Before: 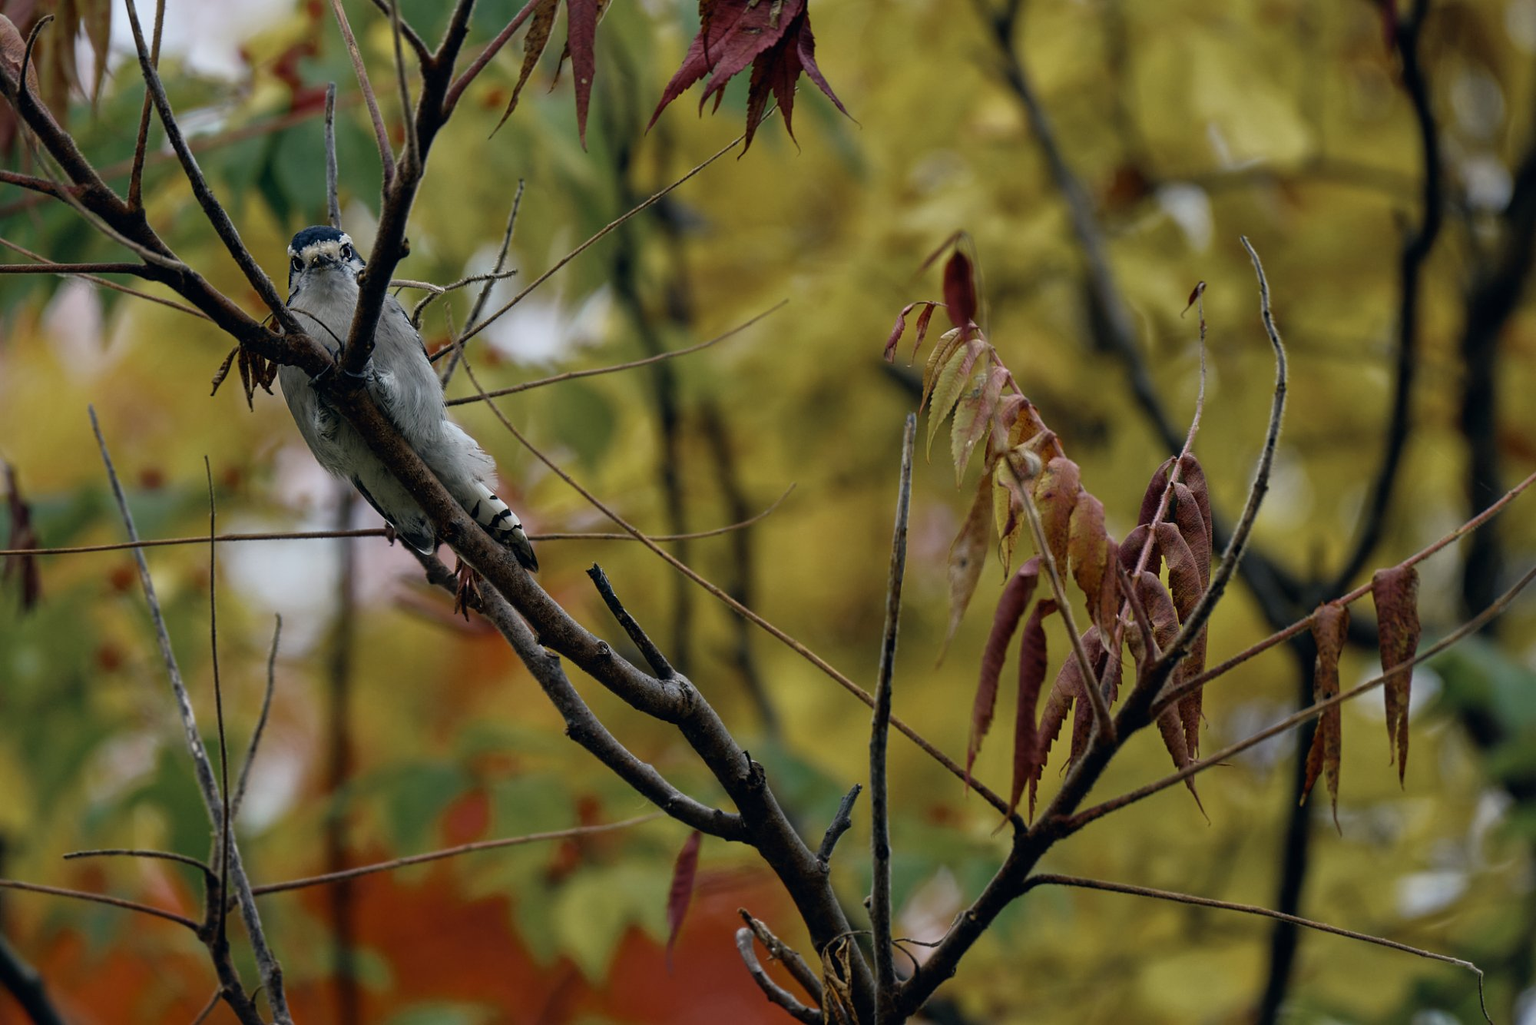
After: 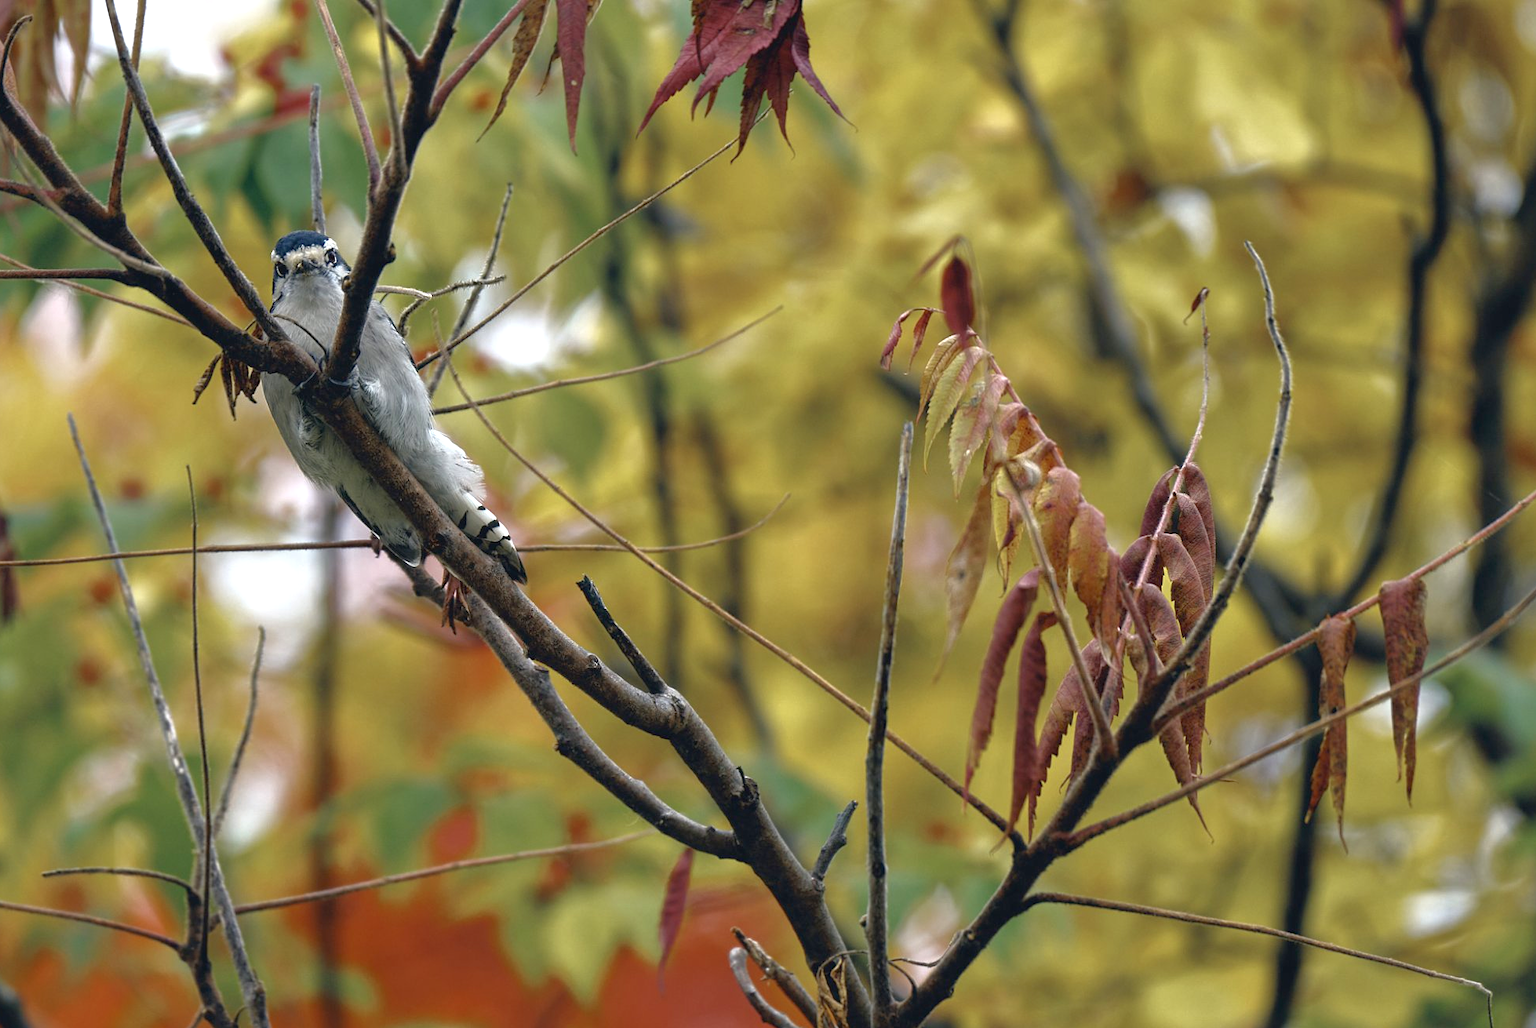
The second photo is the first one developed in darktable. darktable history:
exposure: black level correction 0, exposure 1.45 EV, compensate exposure bias true, compensate highlight preservation false
contrast brightness saturation: contrast -0.081, brightness -0.041, saturation -0.111
crop and rotate: left 1.477%, right 0.577%, bottom 1.704%
tone equalizer: -8 EV 0.243 EV, -7 EV 0.388 EV, -6 EV 0.379 EV, -5 EV 0.219 EV, -3 EV -0.259 EV, -2 EV -0.417 EV, -1 EV -0.401 EV, +0 EV -0.27 EV, edges refinement/feathering 500, mask exposure compensation -1.57 EV, preserve details no
